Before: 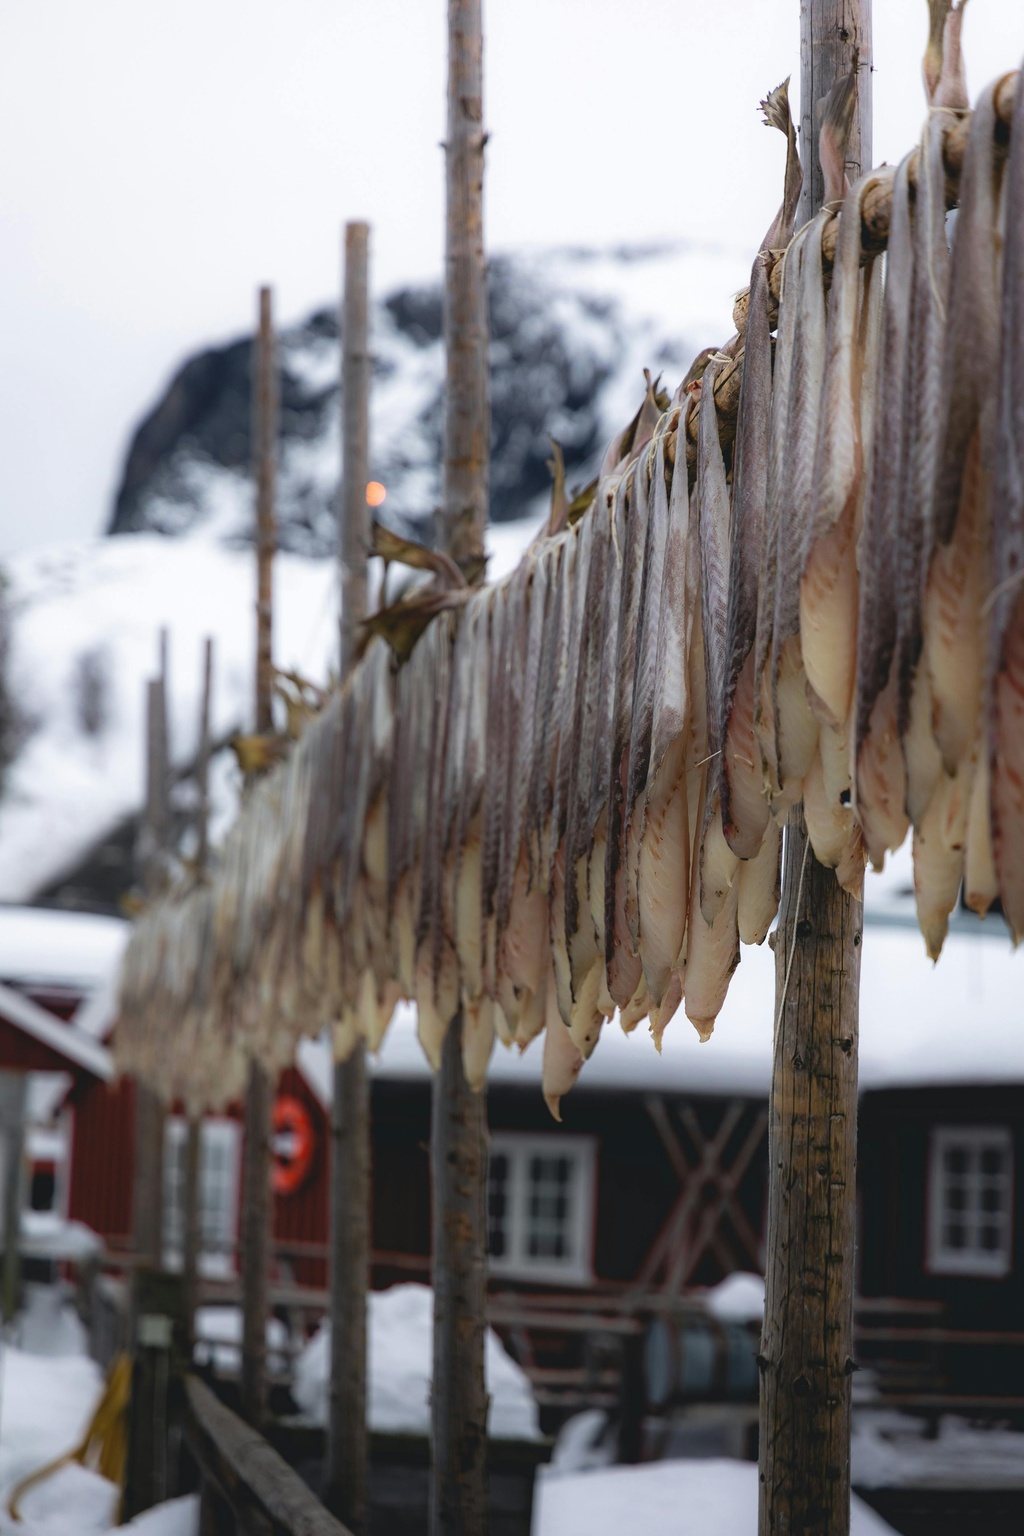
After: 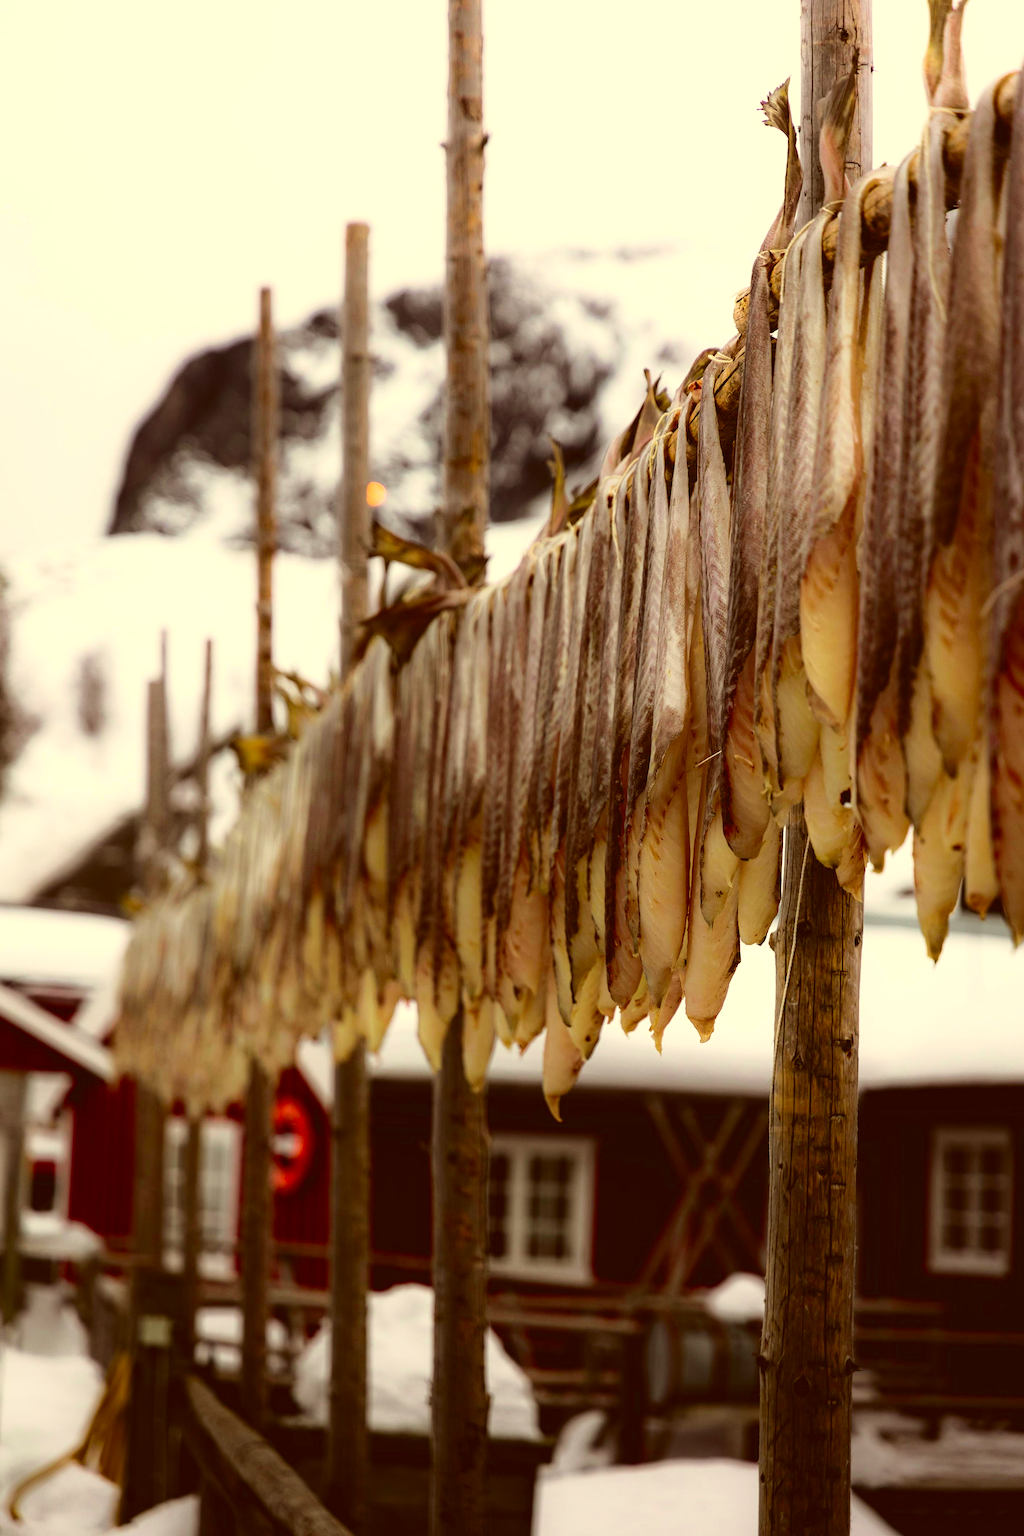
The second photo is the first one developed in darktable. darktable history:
tone curve: curves: ch0 [(0, 0) (0.234, 0.191) (0.48, 0.534) (0.608, 0.667) (0.725, 0.809) (0.864, 0.922) (1, 1)]; ch1 [(0, 0) (0.453, 0.43) (0.5, 0.5) (0.615, 0.649) (1, 1)]; ch2 [(0, 0) (0.5, 0.5) (0.586, 0.617) (1, 1)], color space Lab, independent channels, preserve colors none
color correction: highlights a* 1.09, highlights b* 23.68, shadows a* 15.49, shadows b* 24.16
levels: levels [0.016, 0.492, 0.969]
